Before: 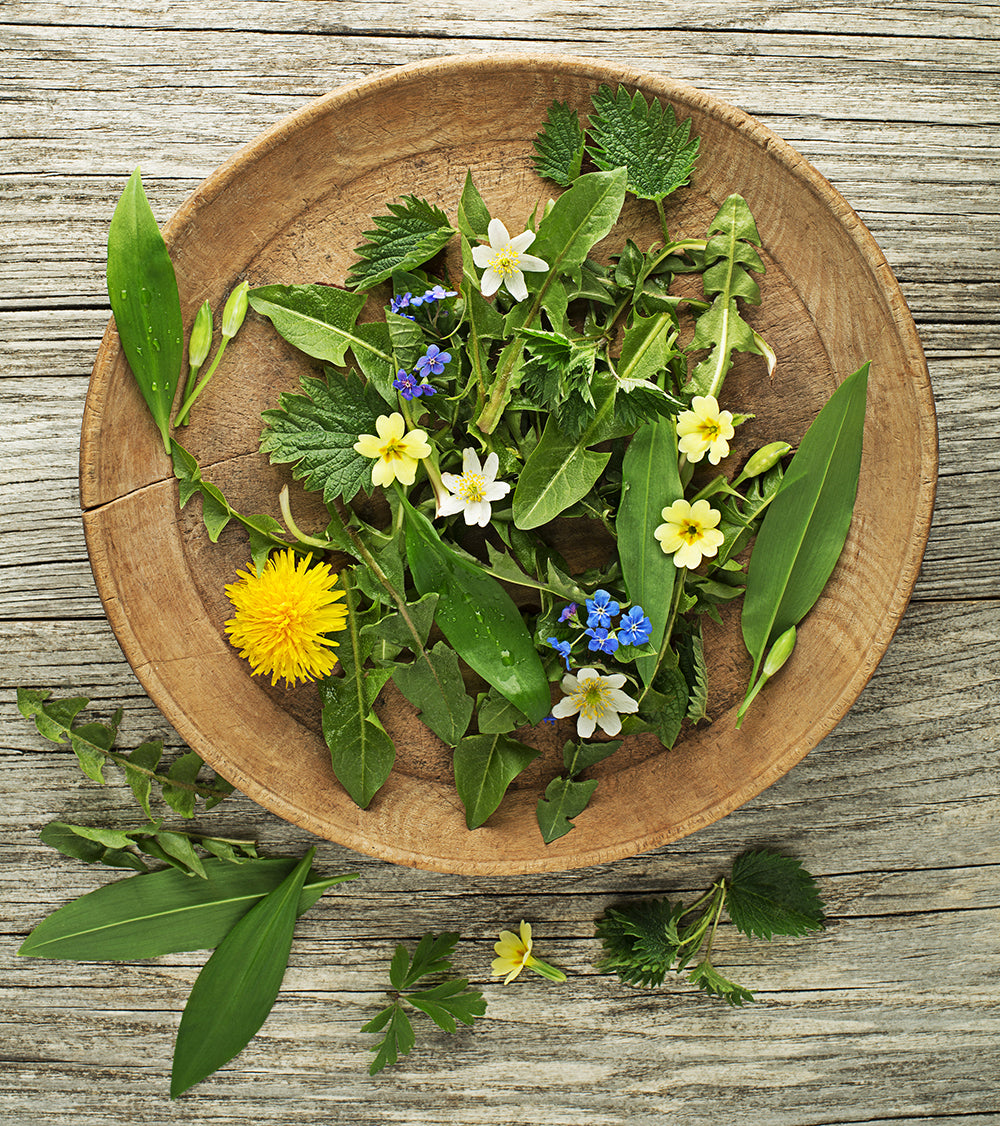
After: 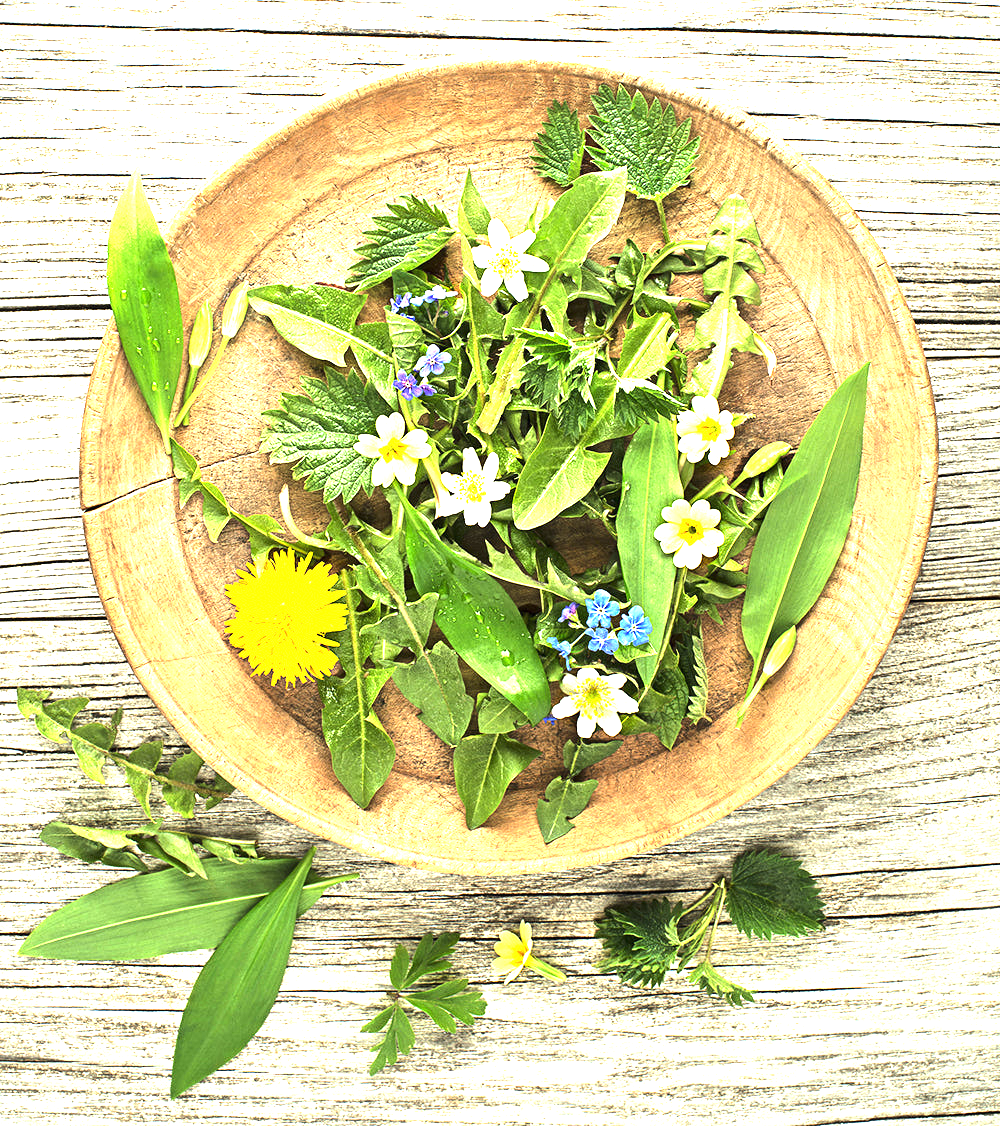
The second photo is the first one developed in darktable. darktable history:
exposure: black level correction 0, exposure 1.675 EV, compensate exposure bias true, compensate highlight preservation false
tone equalizer: -8 EV -0.417 EV, -7 EV -0.389 EV, -6 EV -0.333 EV, -5 EV -0.222 EV, -3 EV 0.222 EV, -2 EV 0.333 EV, -1 EV 0.389 EV, +0 EV 0.417 EV, edges refinement/feathering 500, mask exposure compensation -1.57 EV, preserve details no
